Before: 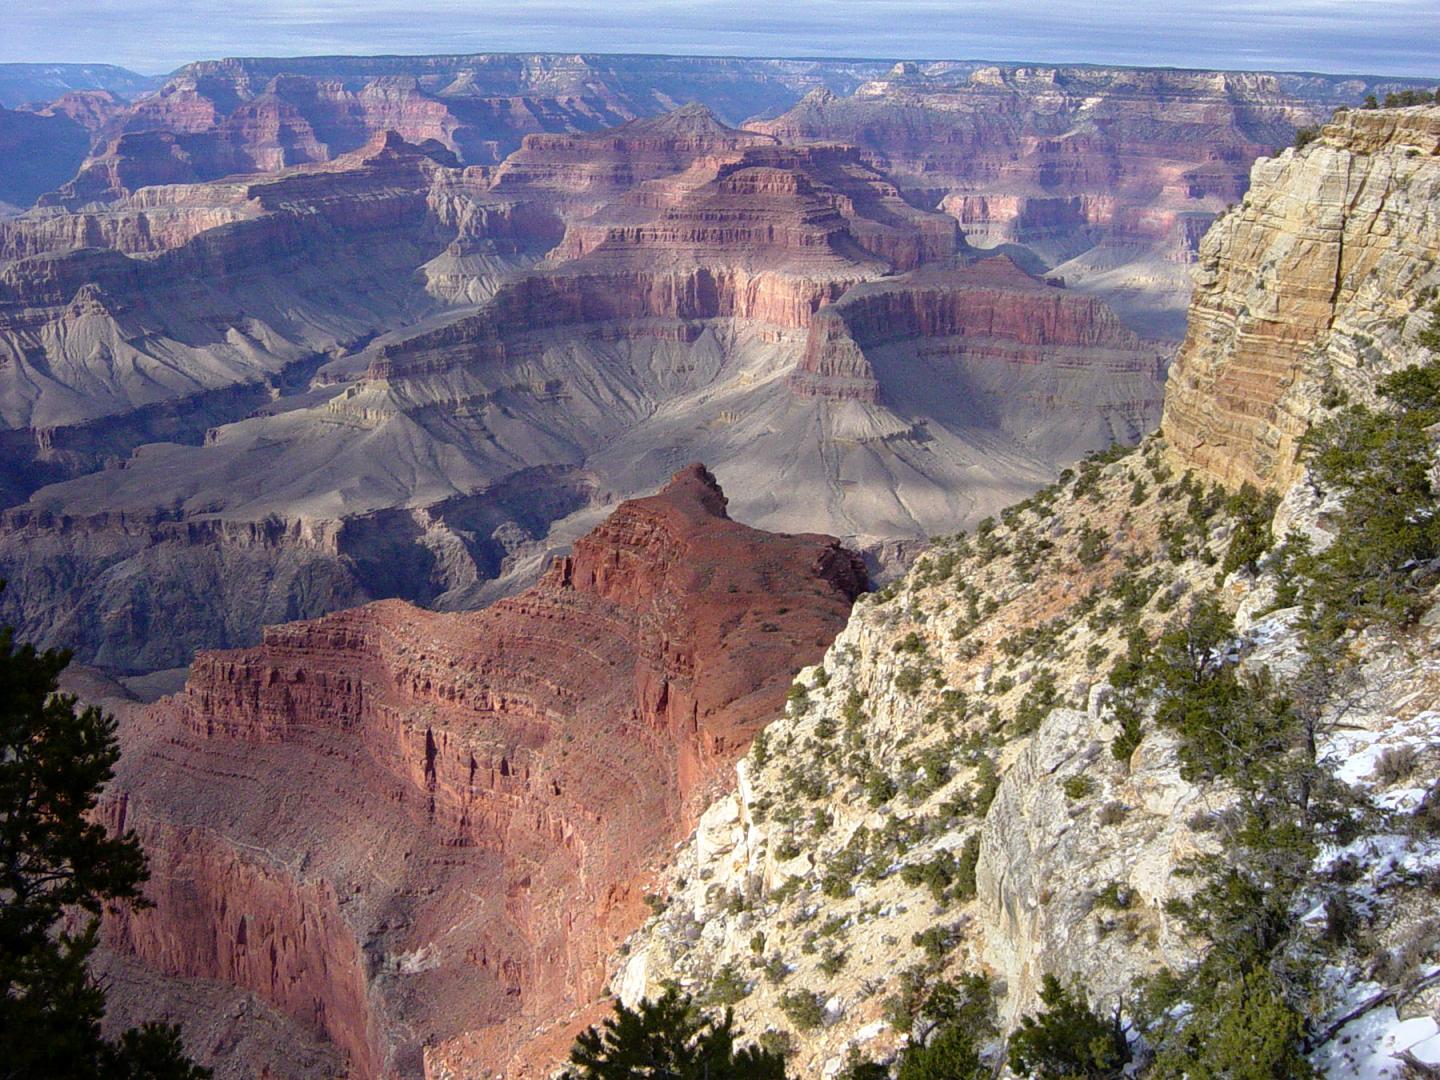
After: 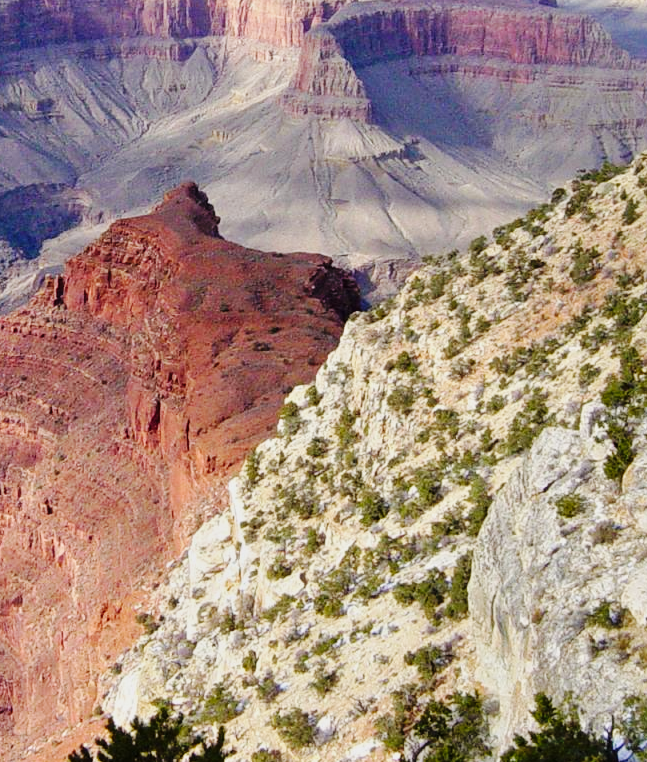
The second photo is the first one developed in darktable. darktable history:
crop: left 35.318%, top 26.036%, right 19.699%, bottom 3.4%
base curve: curves: ch0 [(0, 0) (0.036, 0.025) (0.121, 0.166) (0.206, 0.329) (0.605, 0.79) (1, 1)], preserve colors none
tone equalizer: -8 EV -0.002 EV, -7 EV 0.004 EV, -6 EV -0.029 EV, -5 EV 0.01 EV, -4 EV -0.014 EV, -3 EV 0.03 EV, -2 EV -0.068 EV, -1 EV -0.301 EV, +0 EV -0.583 EV
